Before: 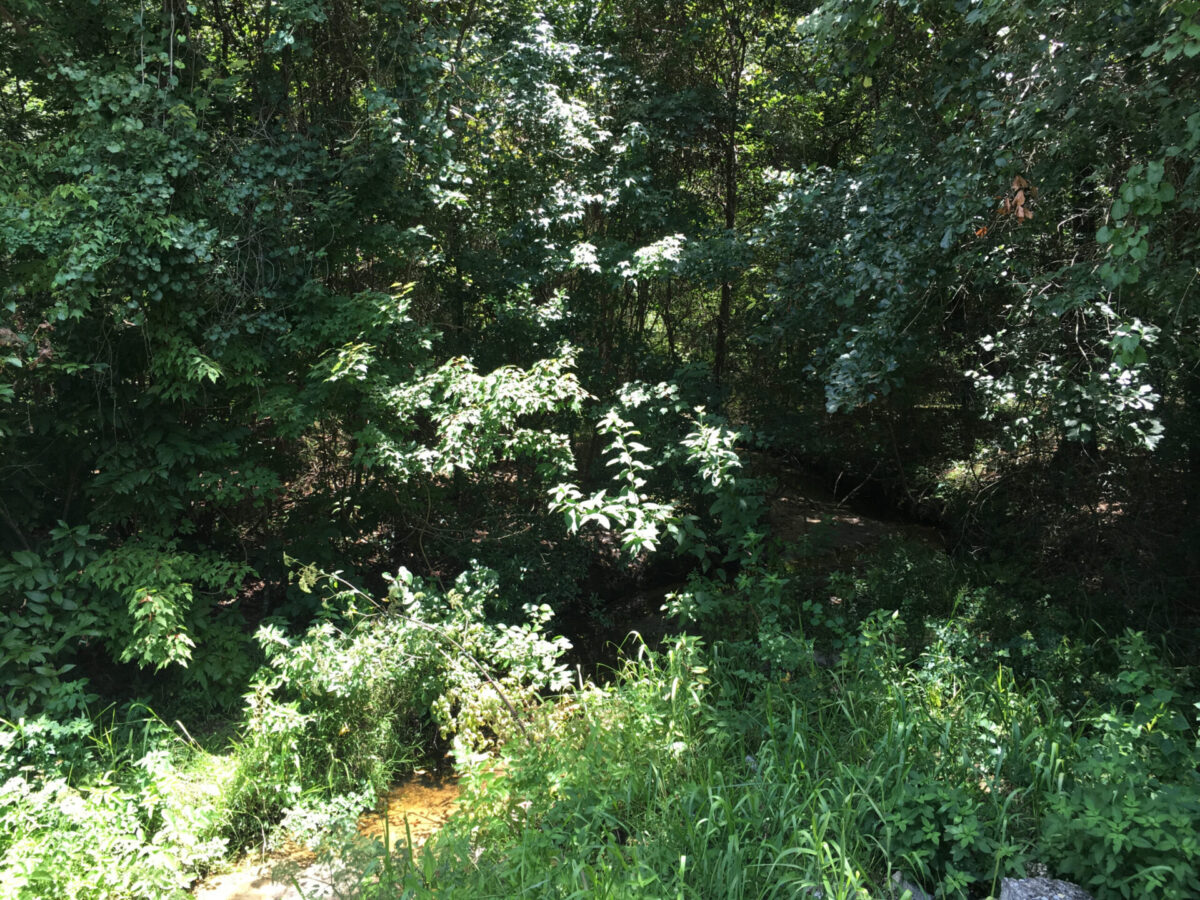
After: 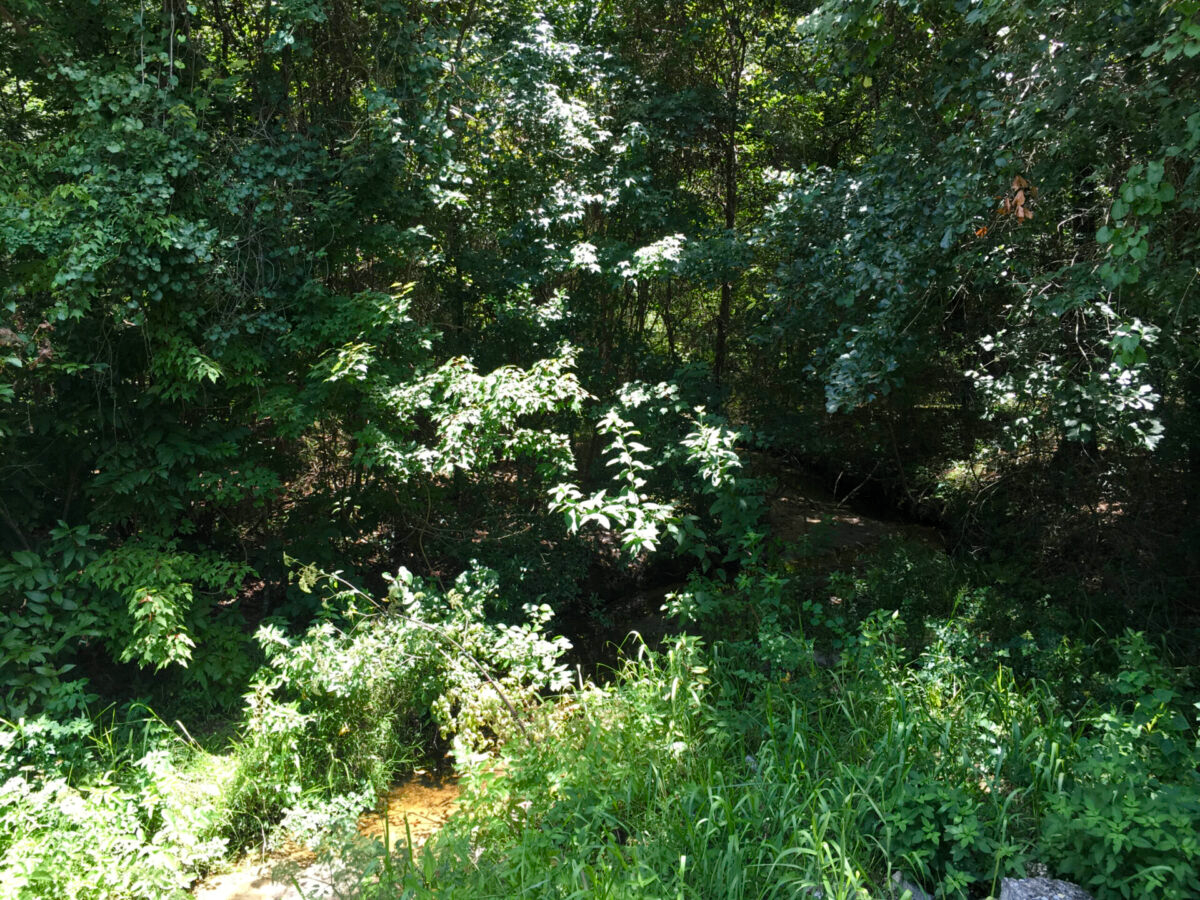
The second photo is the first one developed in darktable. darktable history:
color balance rgb: perceptual saturation grading › global saturation 20%, perceptual saturation grading › highlights -25%, perceptual saturation grading › shadows 25%
levels: levels [0.016, 0.5, 0.996]
